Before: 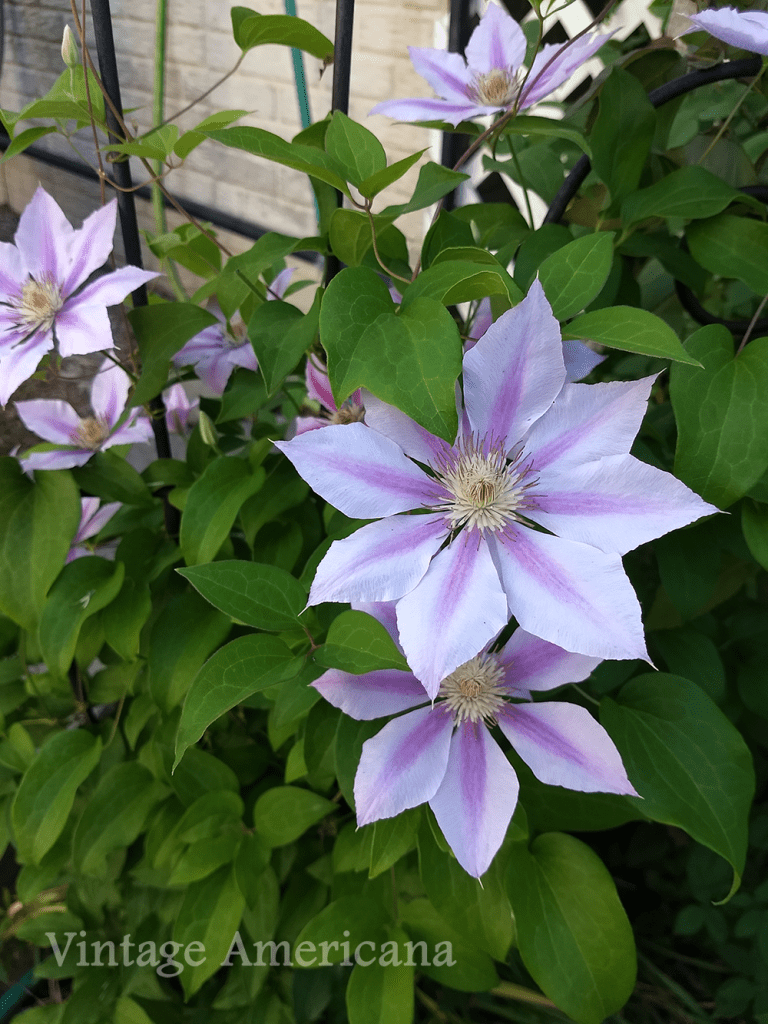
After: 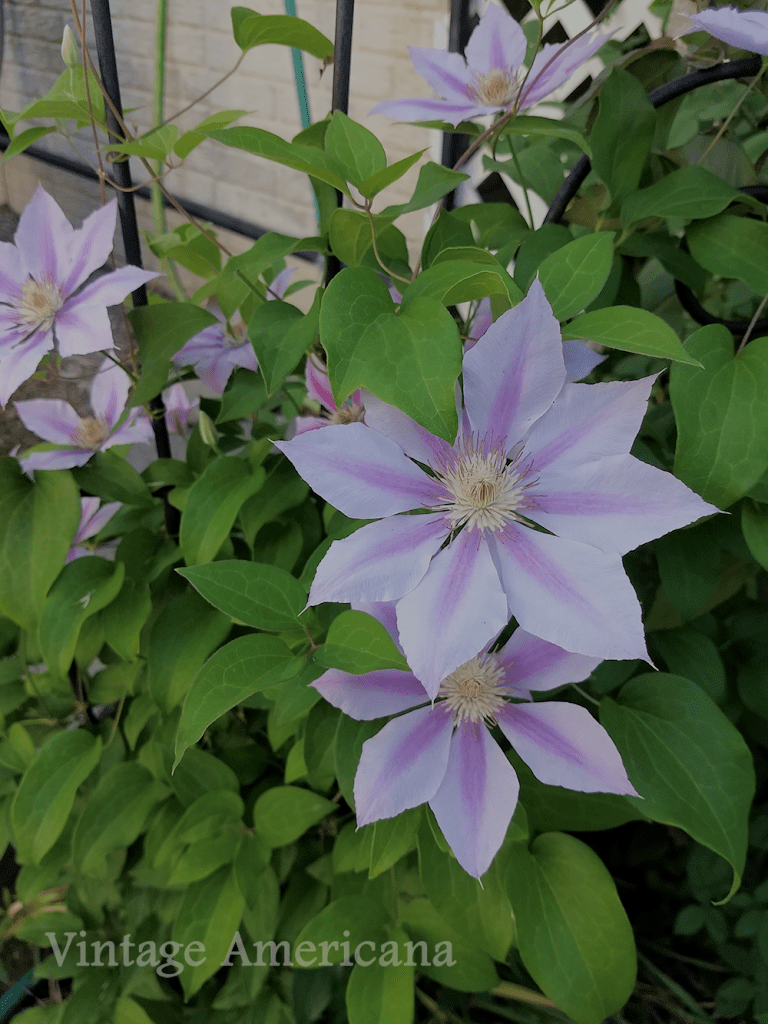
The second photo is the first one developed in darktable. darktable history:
filmic rgb: middle gray luminance 2.73%, black relative exposure -9.93 EV, white relative exposure 6.99 EV, dynamic range scaling 9.73%, target black luminance 0%, hardness 3.18, latitude 44.02%, contrast 0.677, highlights saturation mix 6.29%, shadows ↔ highlights balance 13.04%
